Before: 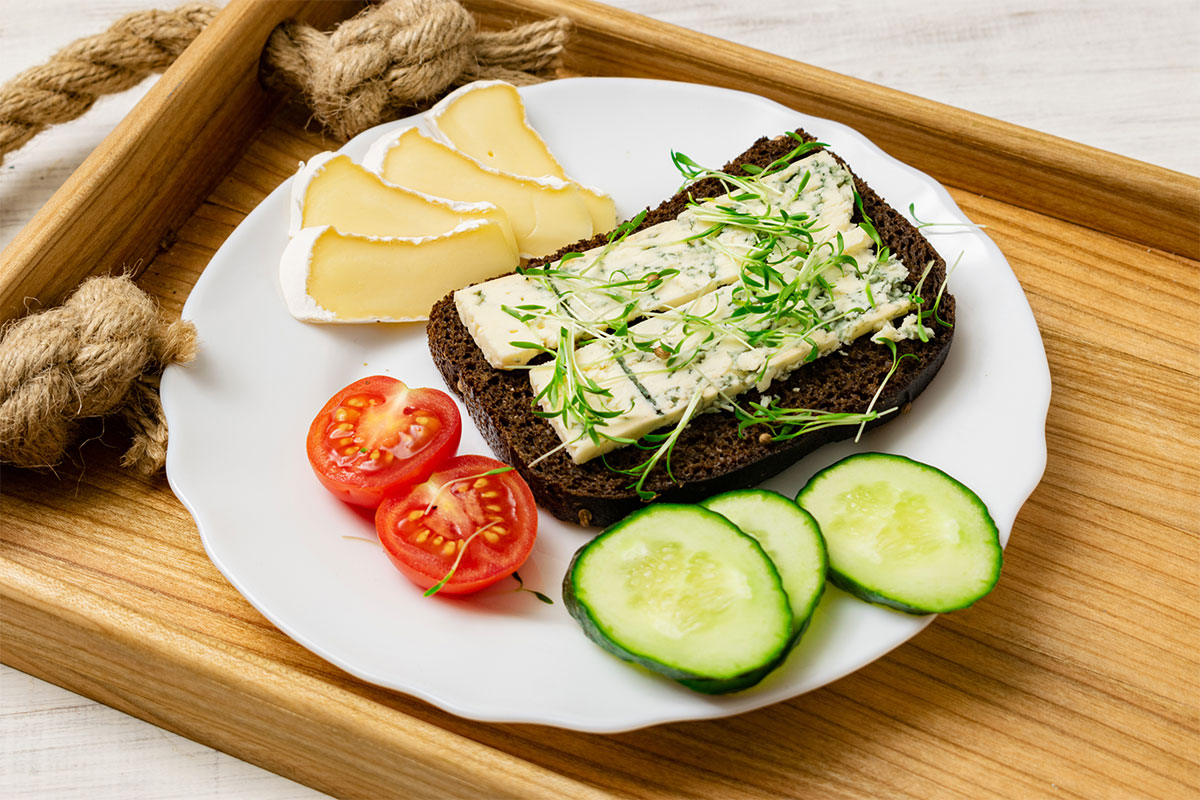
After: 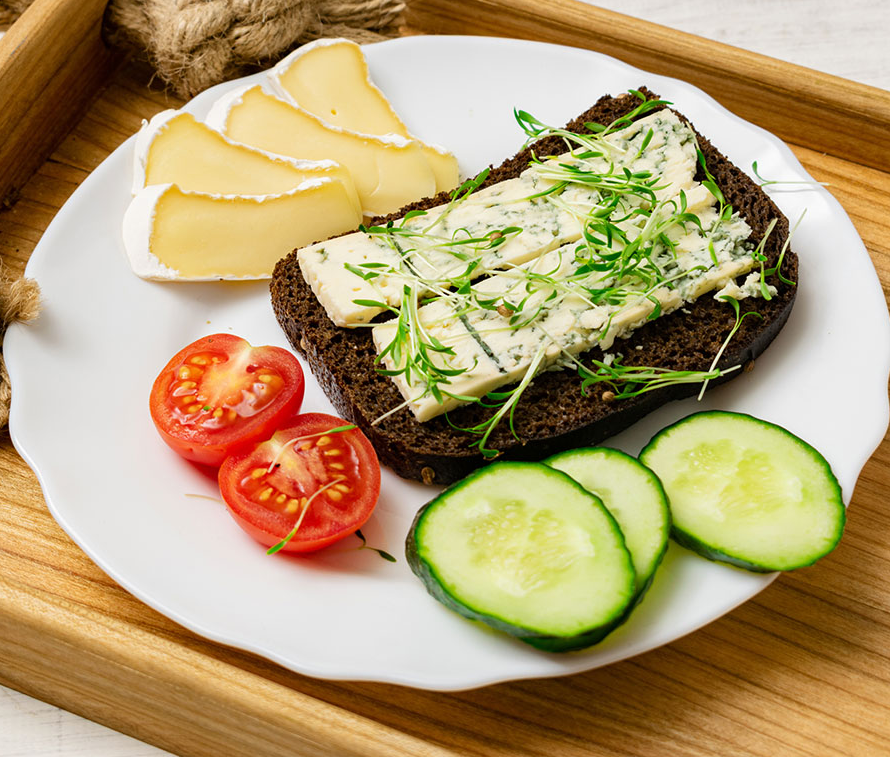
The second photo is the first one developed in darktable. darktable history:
crop and rotate: left 13.15%, top 5.251%, right 12.609%
